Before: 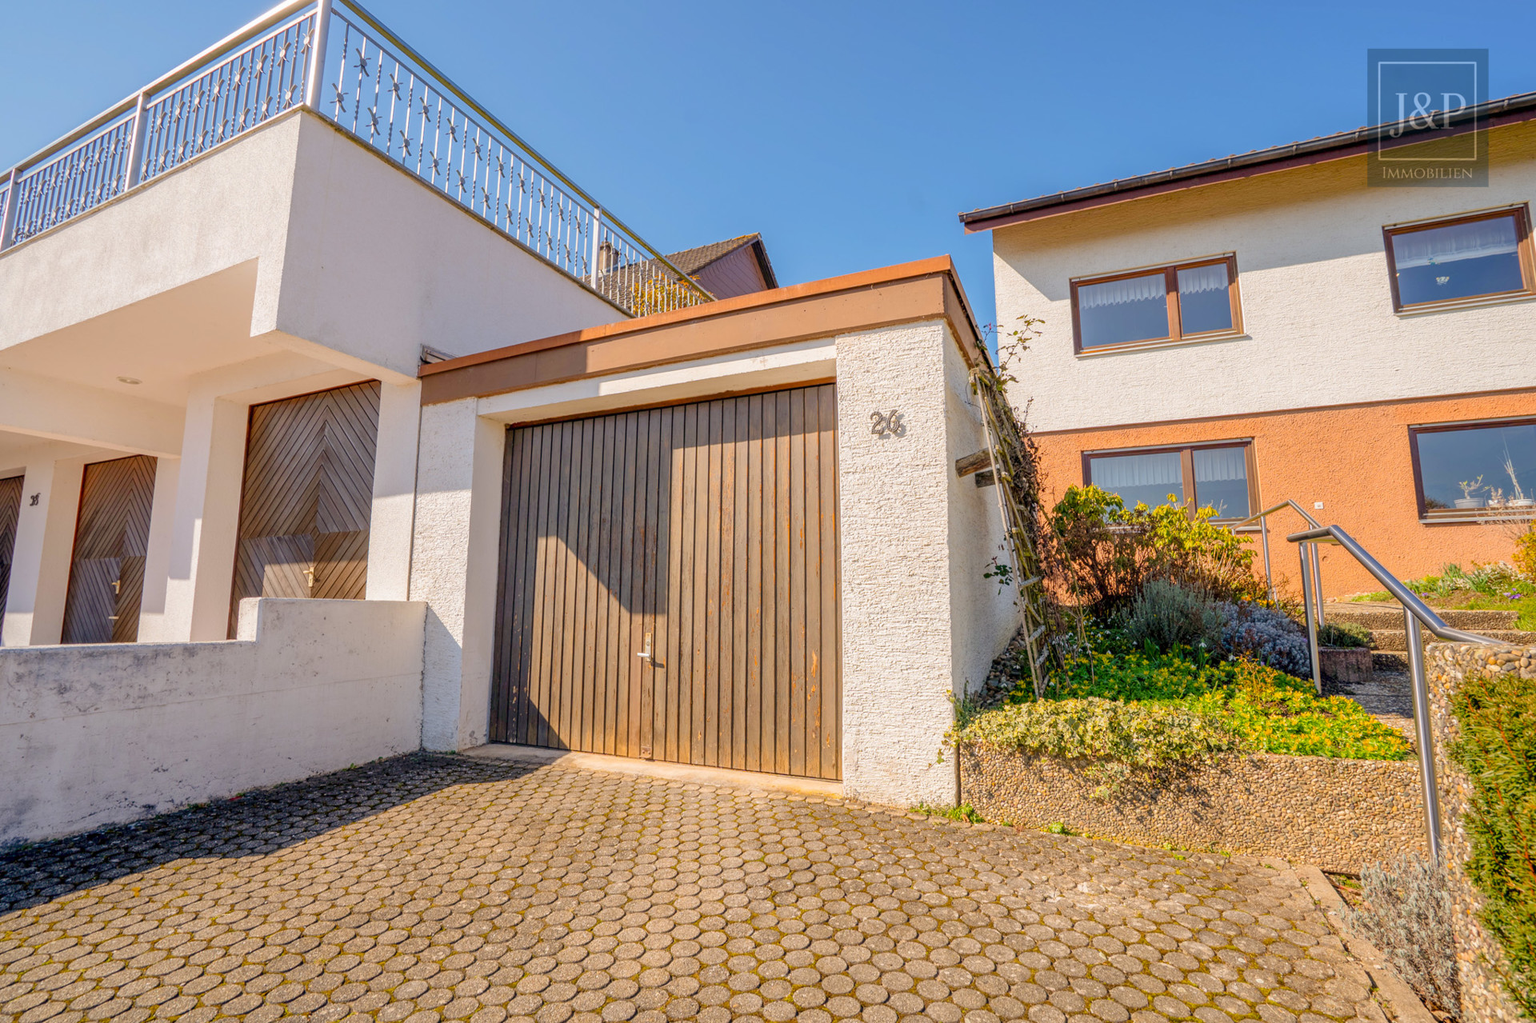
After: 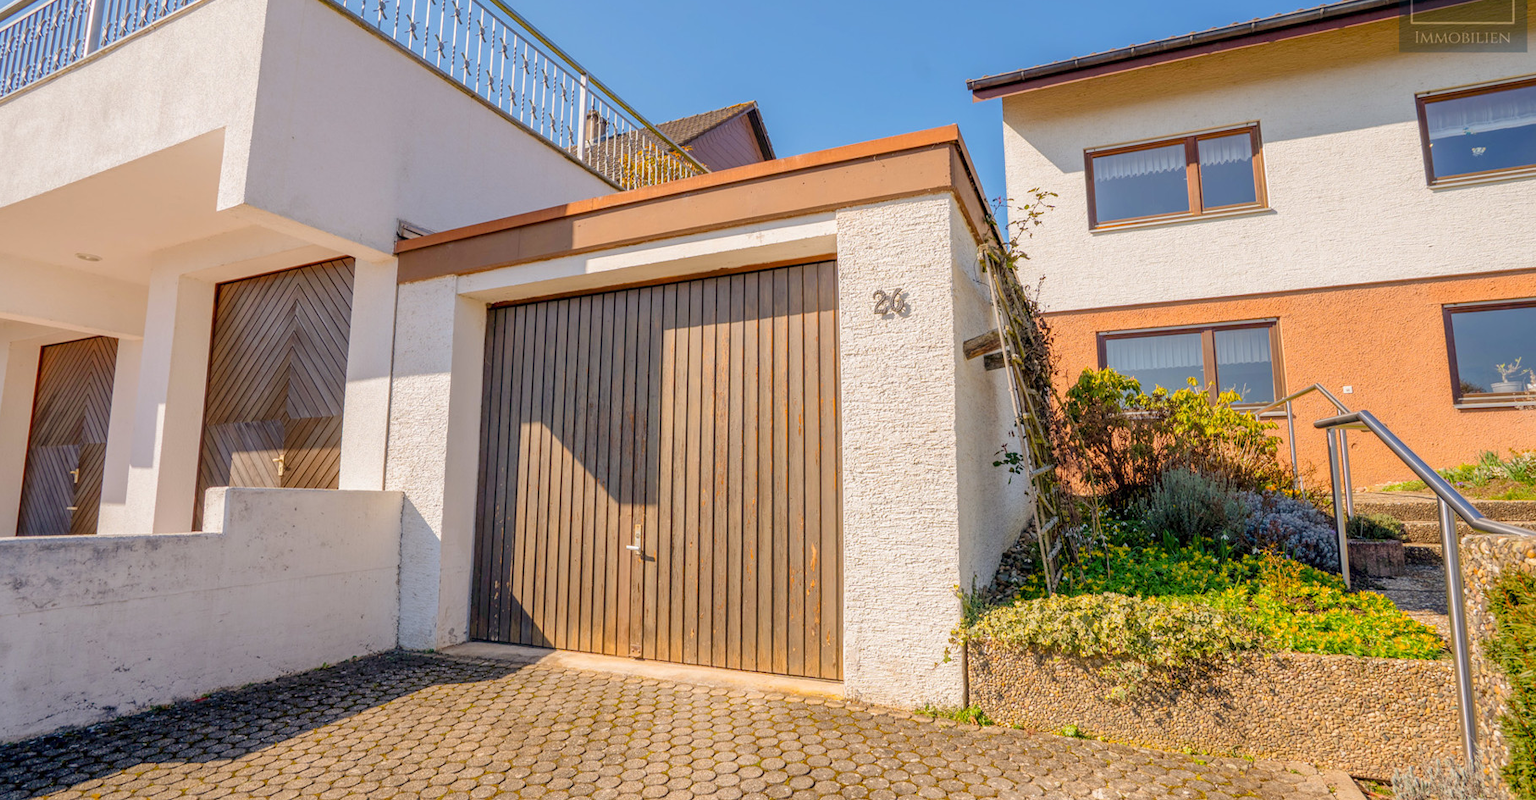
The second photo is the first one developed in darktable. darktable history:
crop and rotate: left 2.971%, top 13.466%, right 2.525%, bottom 12.576%
